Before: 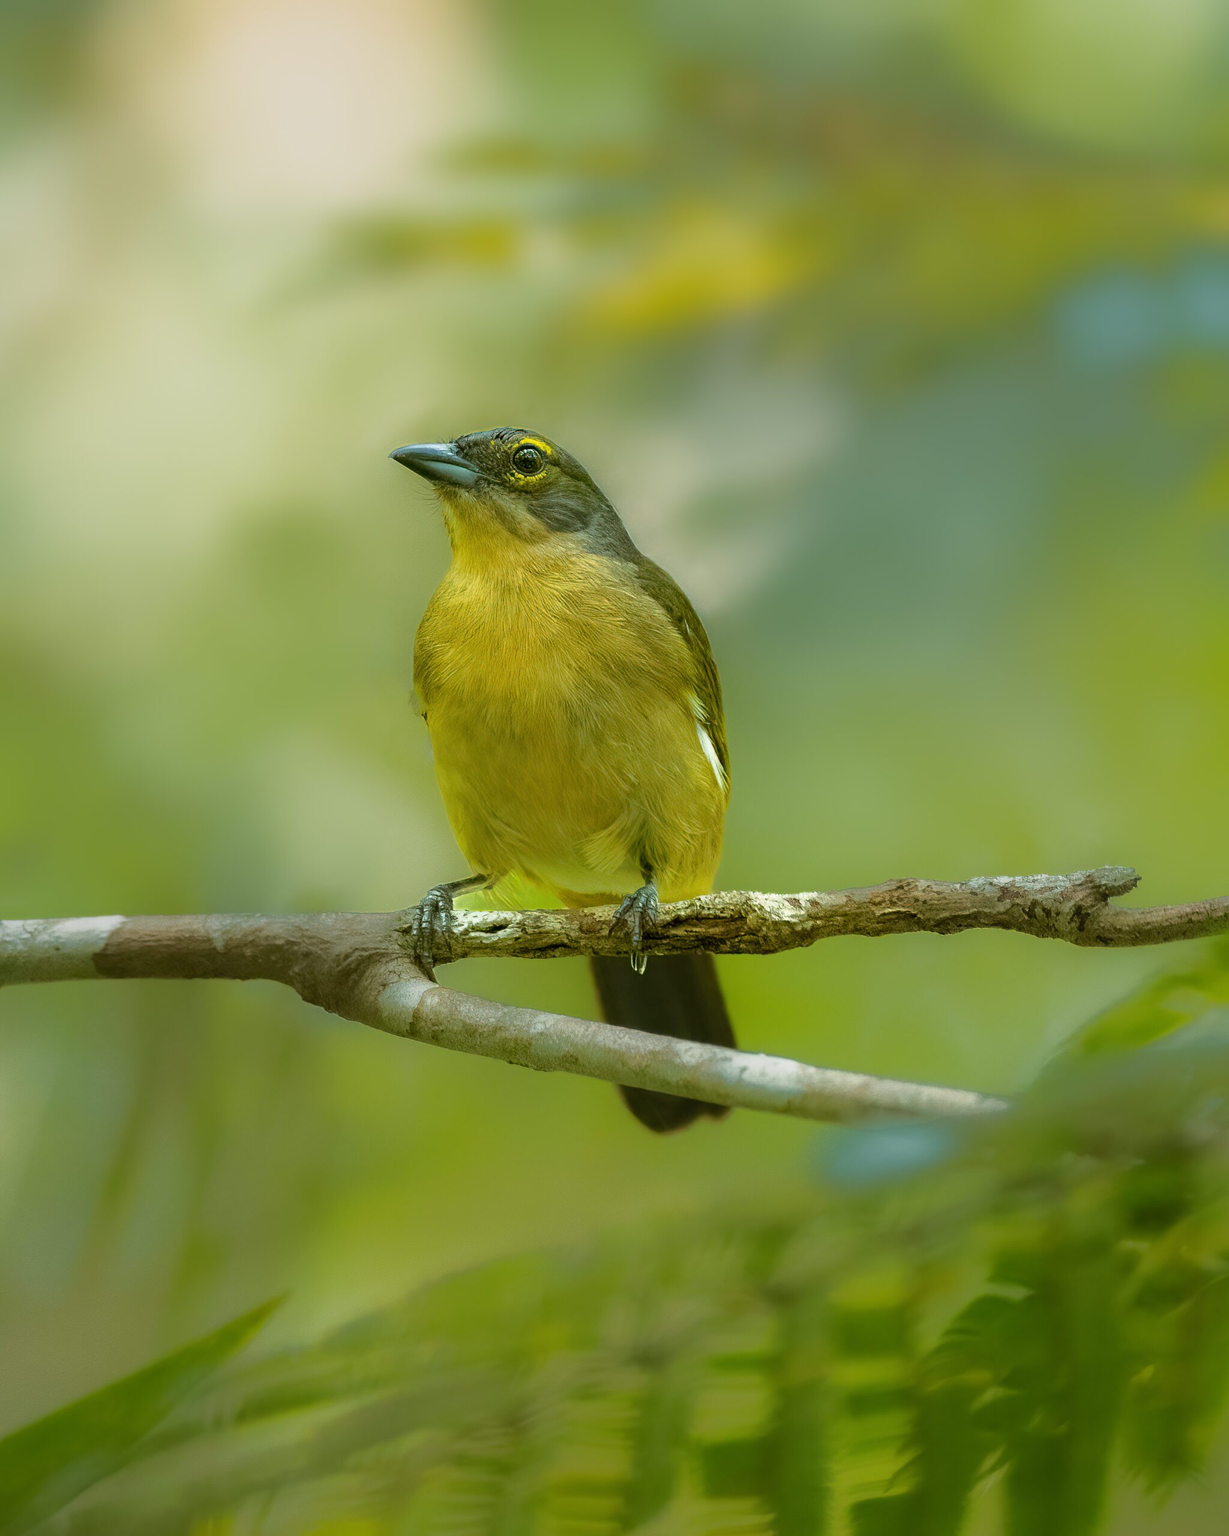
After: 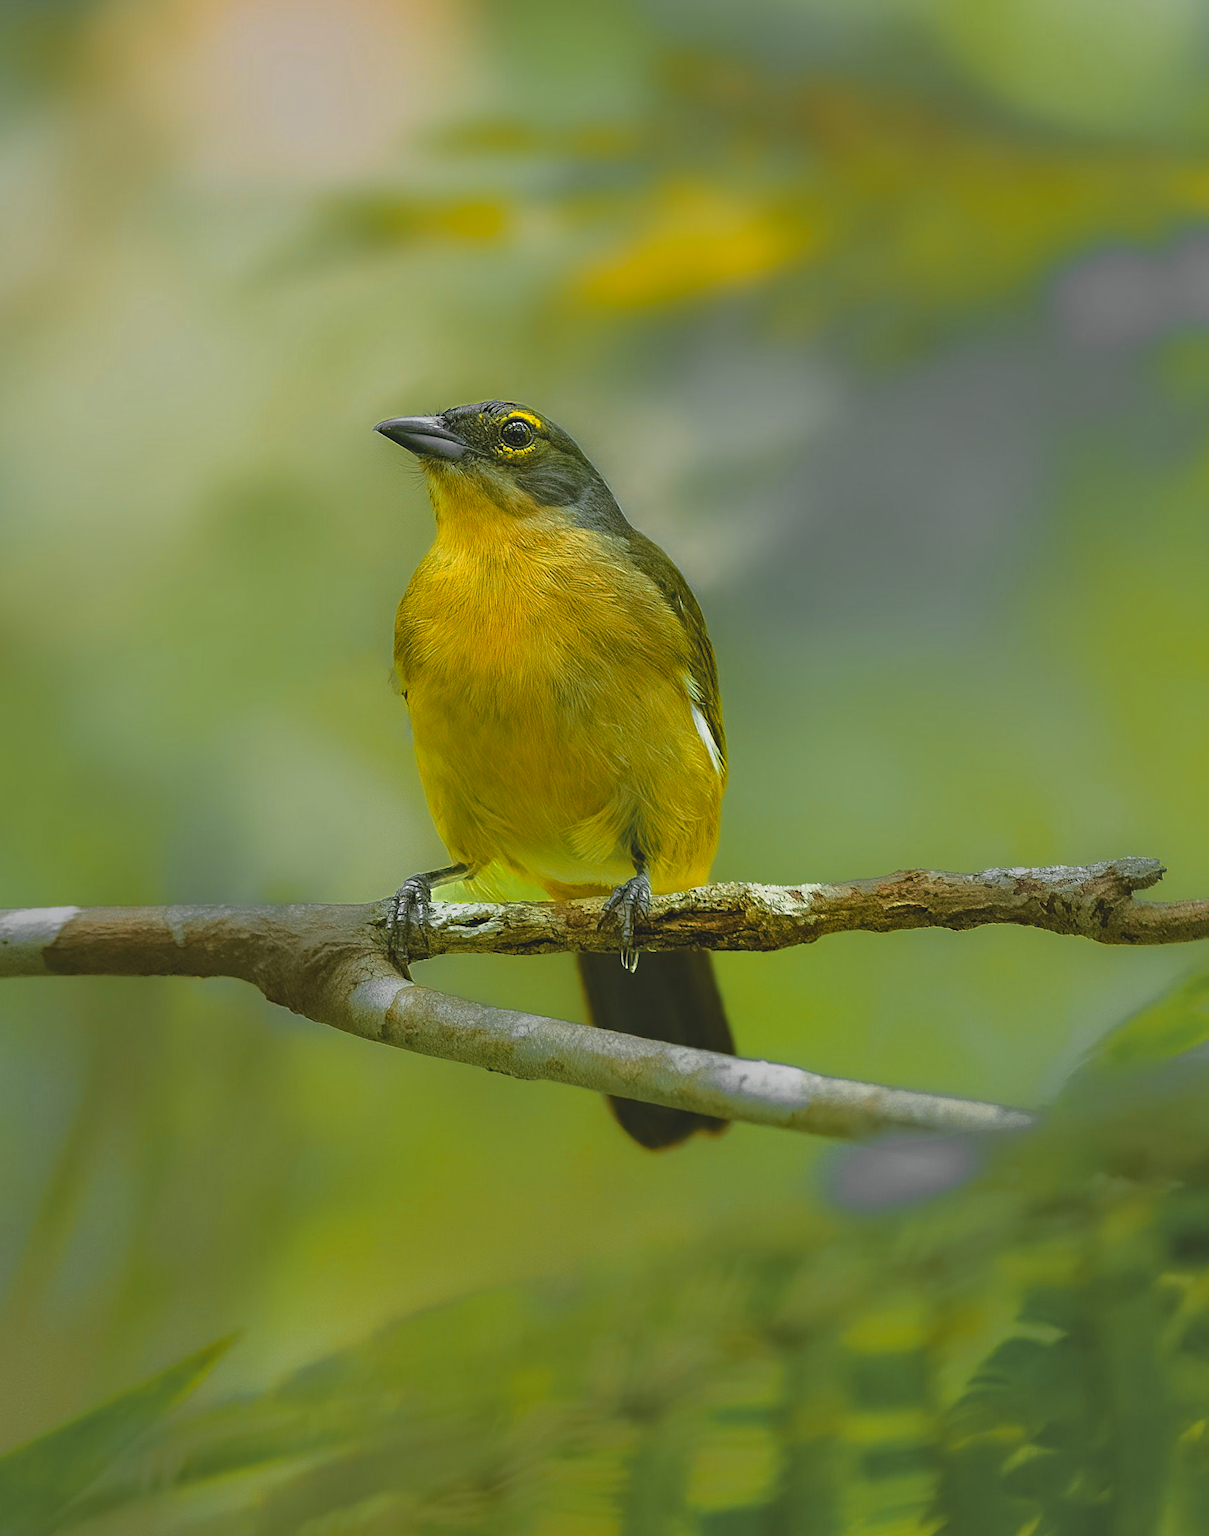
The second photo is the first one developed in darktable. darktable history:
exposure: black level correction -0.015, exposure -0.5 EV, compensate highlight preservation false
haze removal: compatibility mode true, adaptive false
crop: top 0.448%, right 0.264%, bottom 5.045%
color zones: curves: ch0 [(0.257, 0.558) (0.75, 0.565)]; ch1 [(0.004, 0.857) (0.14, 0.416) (0.257, 0.695) (0.442, 0.032) (0.736, 0.266) (0.891, 0.741)]; ch2 [(0, 0.623) (0.112, 0.436) (0.271, 0.474) (0.516, 0.64) (0.743, 0.286)]
rotate and perspective: rotation 0.215°, lens shift (vertical) -0.139, crop left 0.069, crop right 0.939, crop top 0.002, crop bottom 0.996
shadows and highlights: soften with gaussian
sharpen: on, module defaults
